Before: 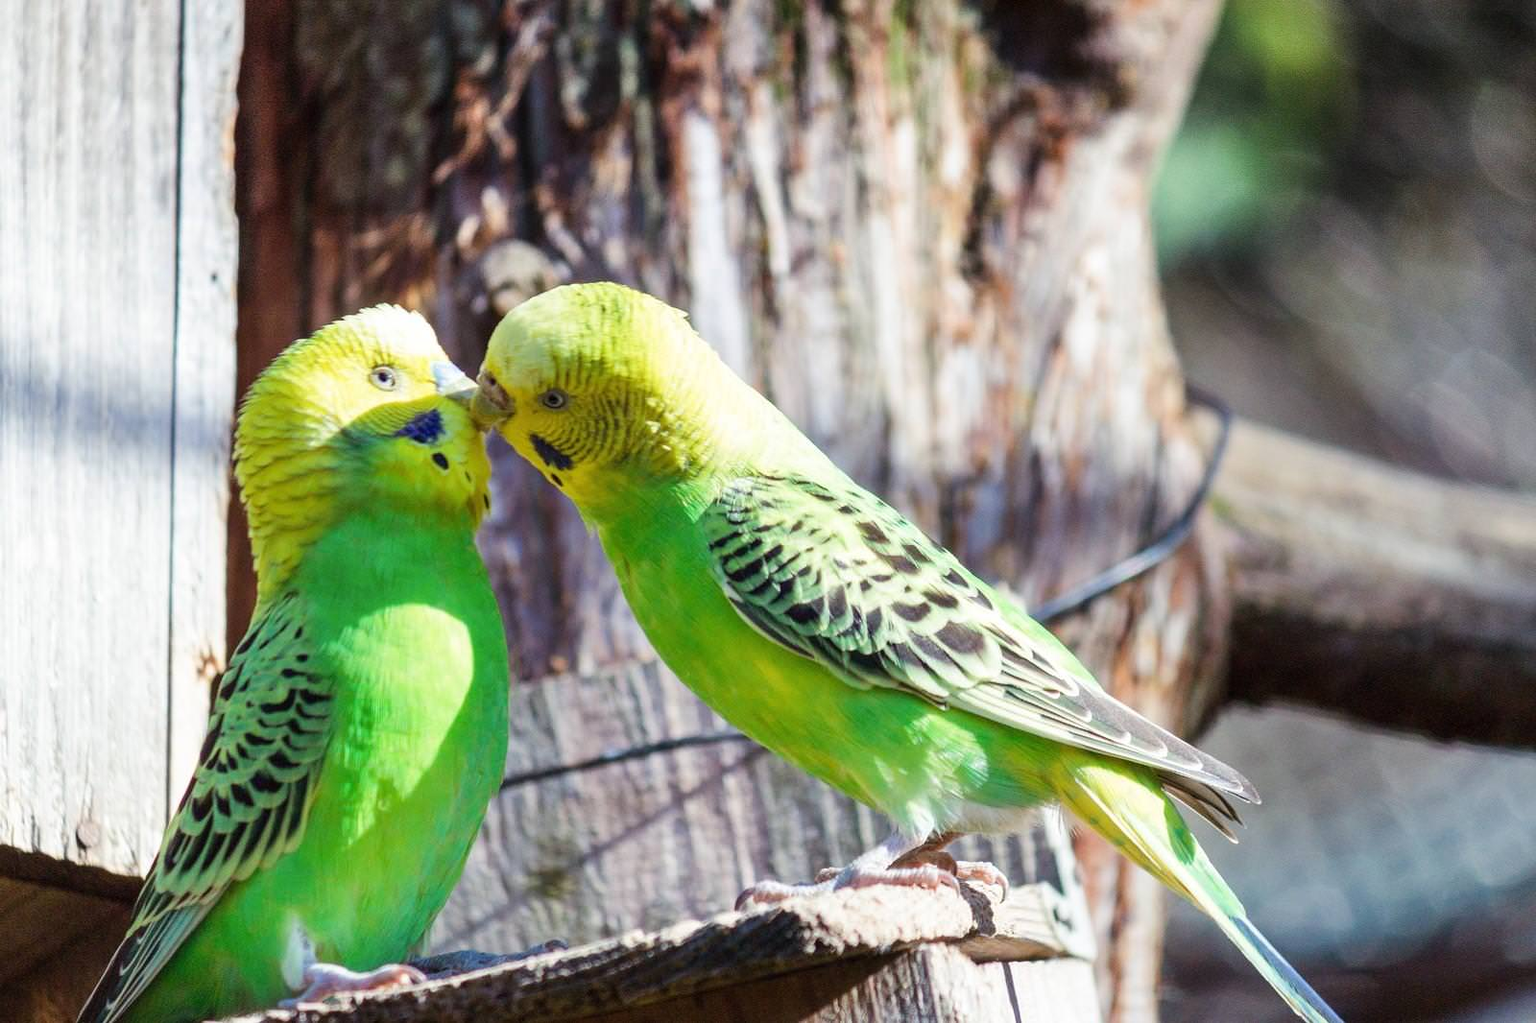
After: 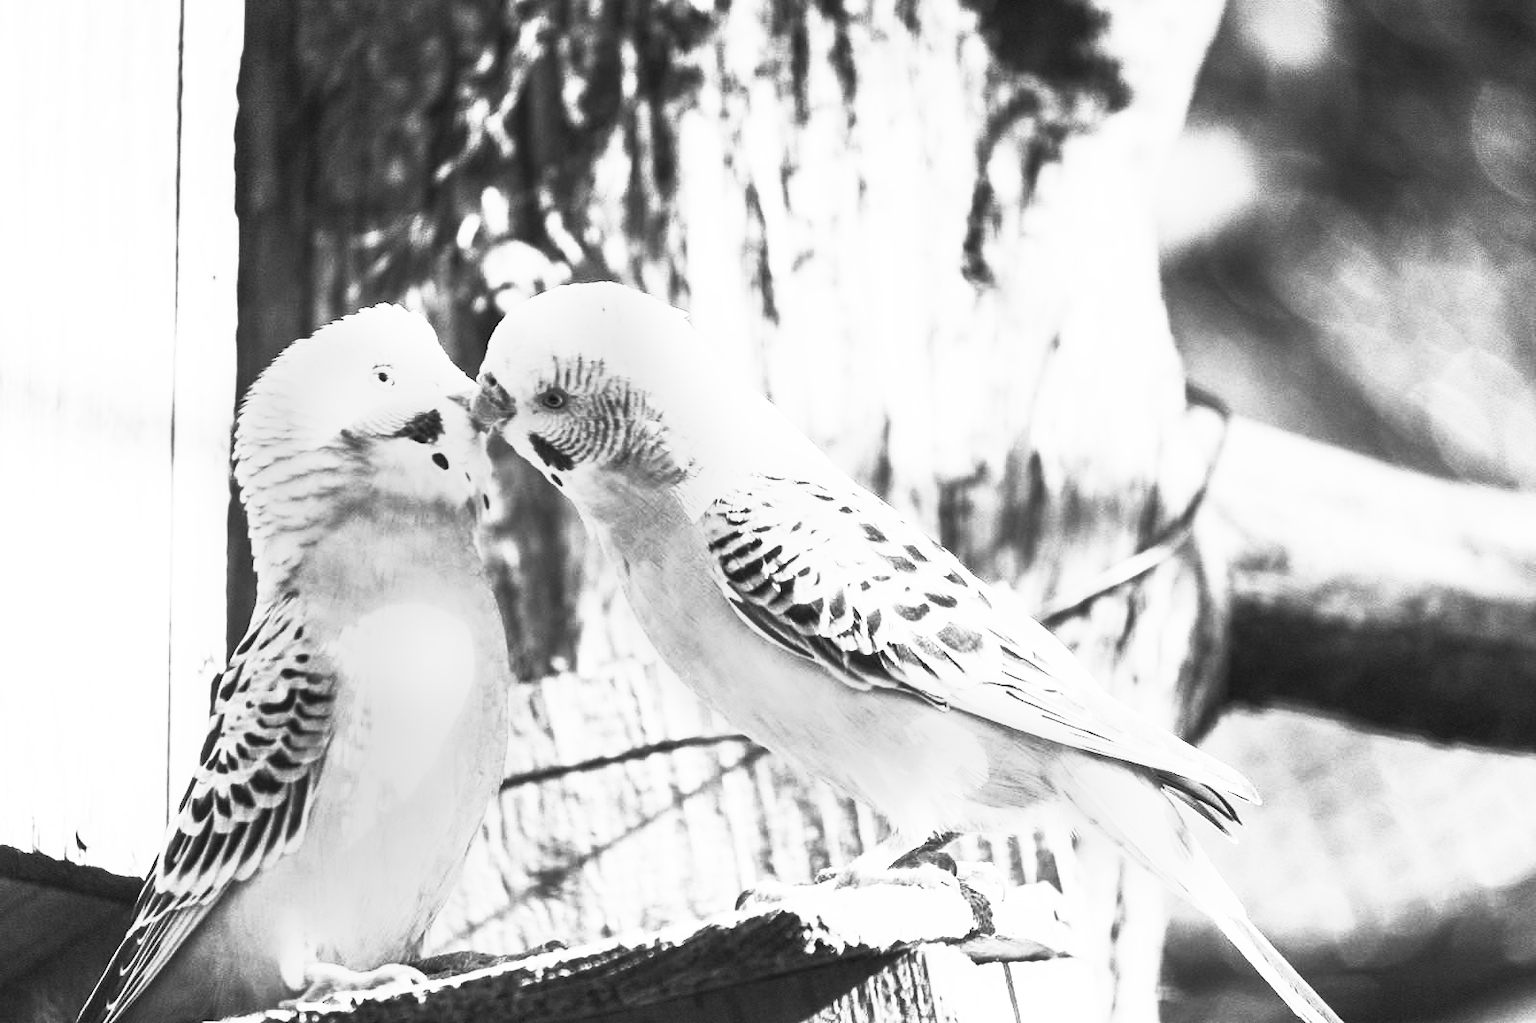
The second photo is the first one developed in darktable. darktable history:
contrast brightness saturation: contrast 1, brightness 1, saturation 1
monochrome: on, module defaults
levels: mode automatic
